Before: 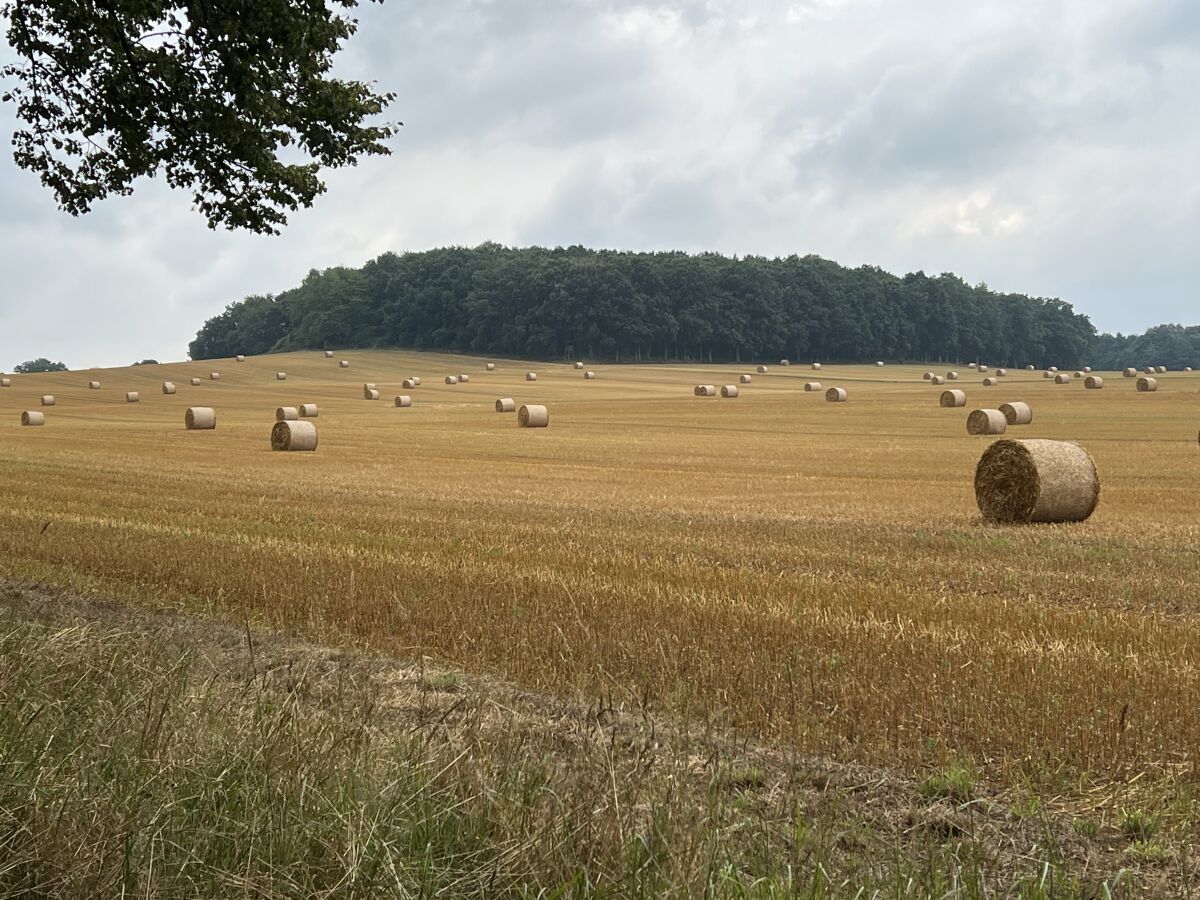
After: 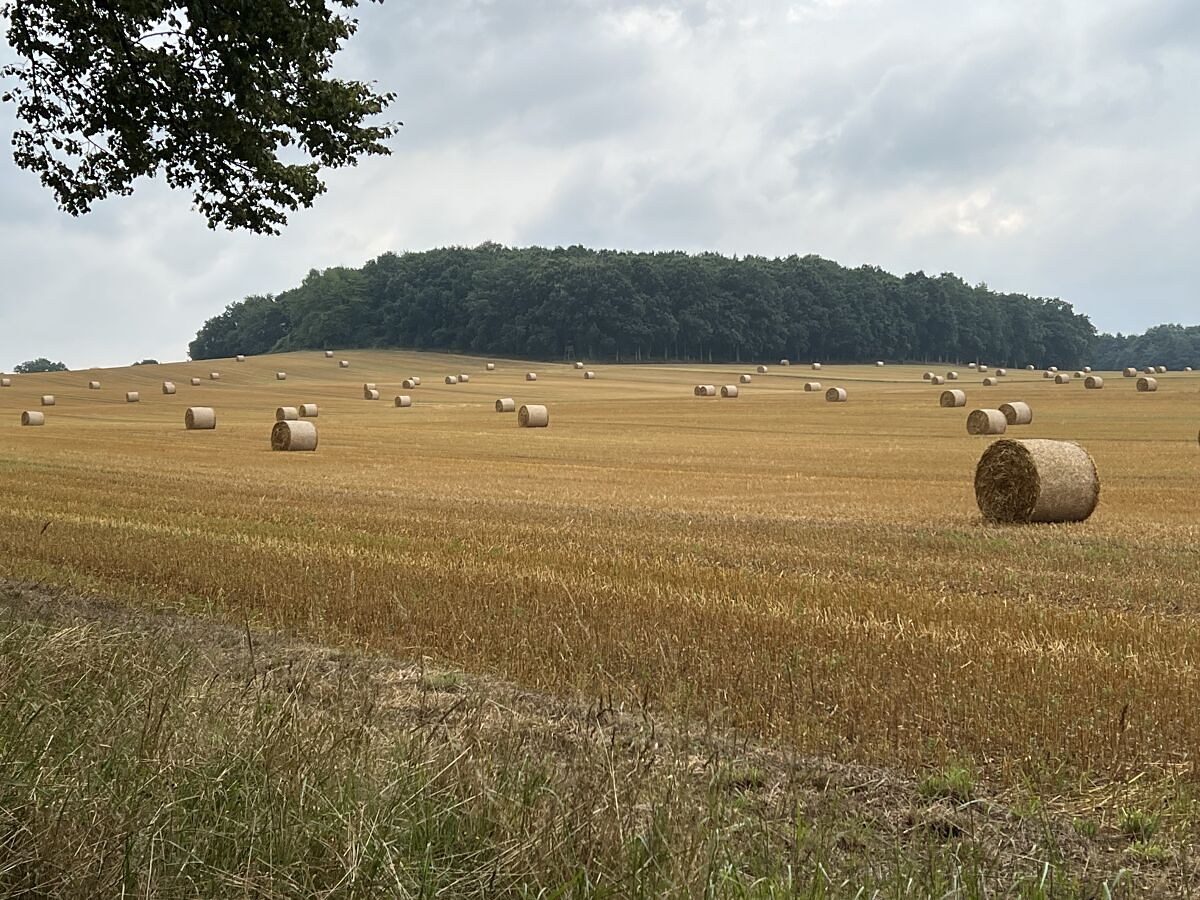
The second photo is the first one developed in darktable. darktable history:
sharpen: radius 1.547, amount 0.359, threshold 1.743
